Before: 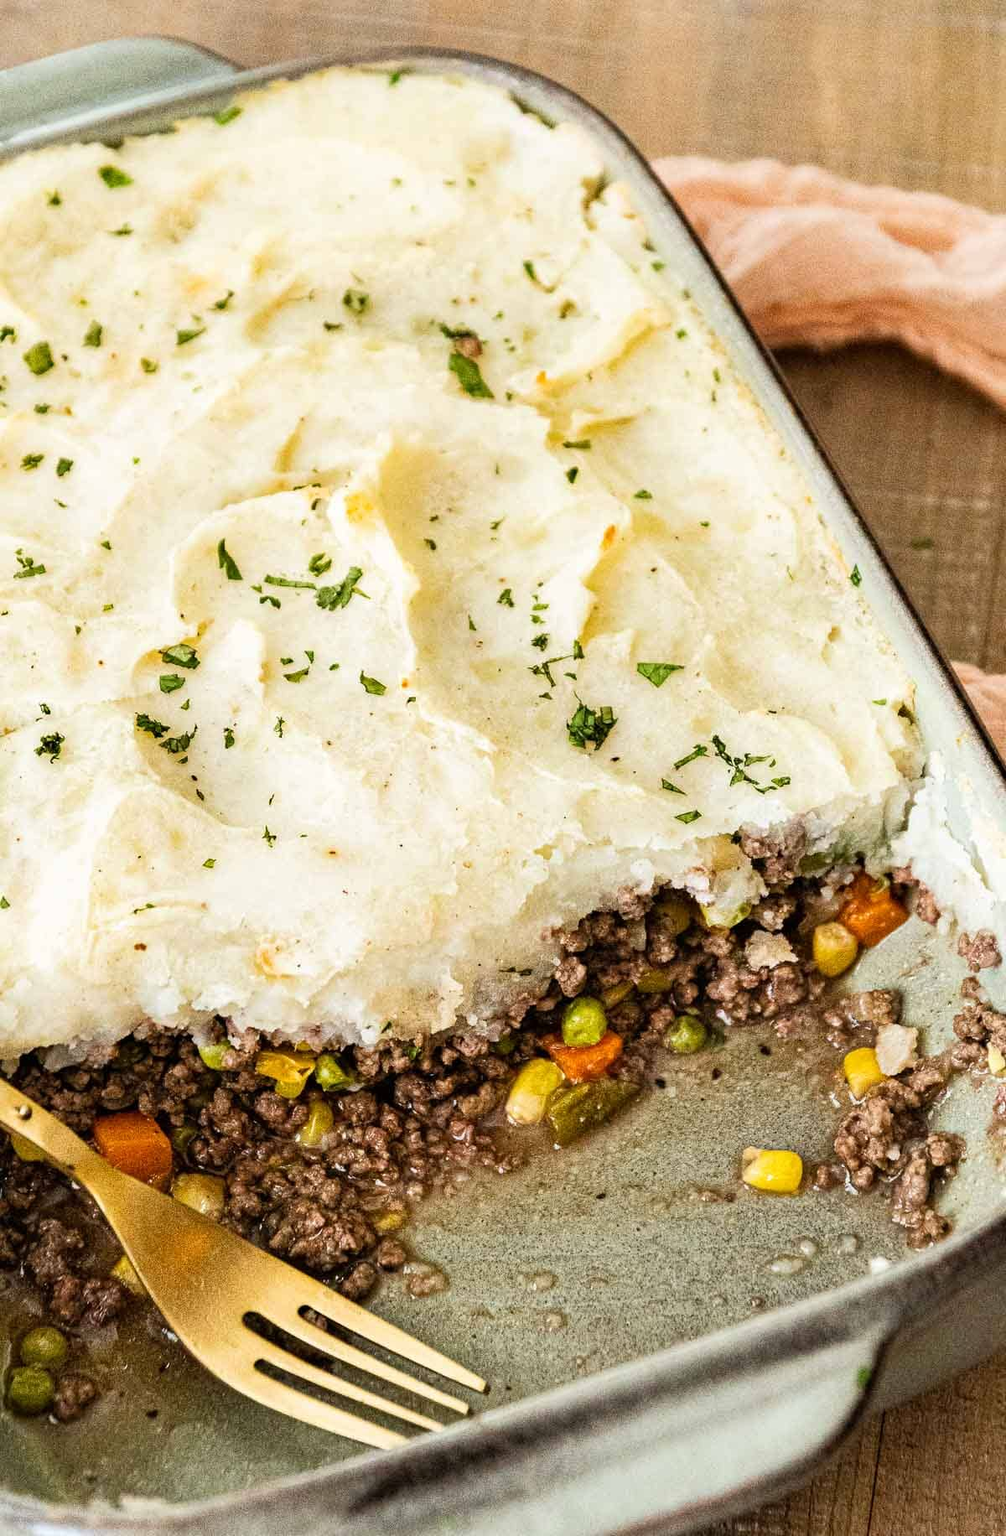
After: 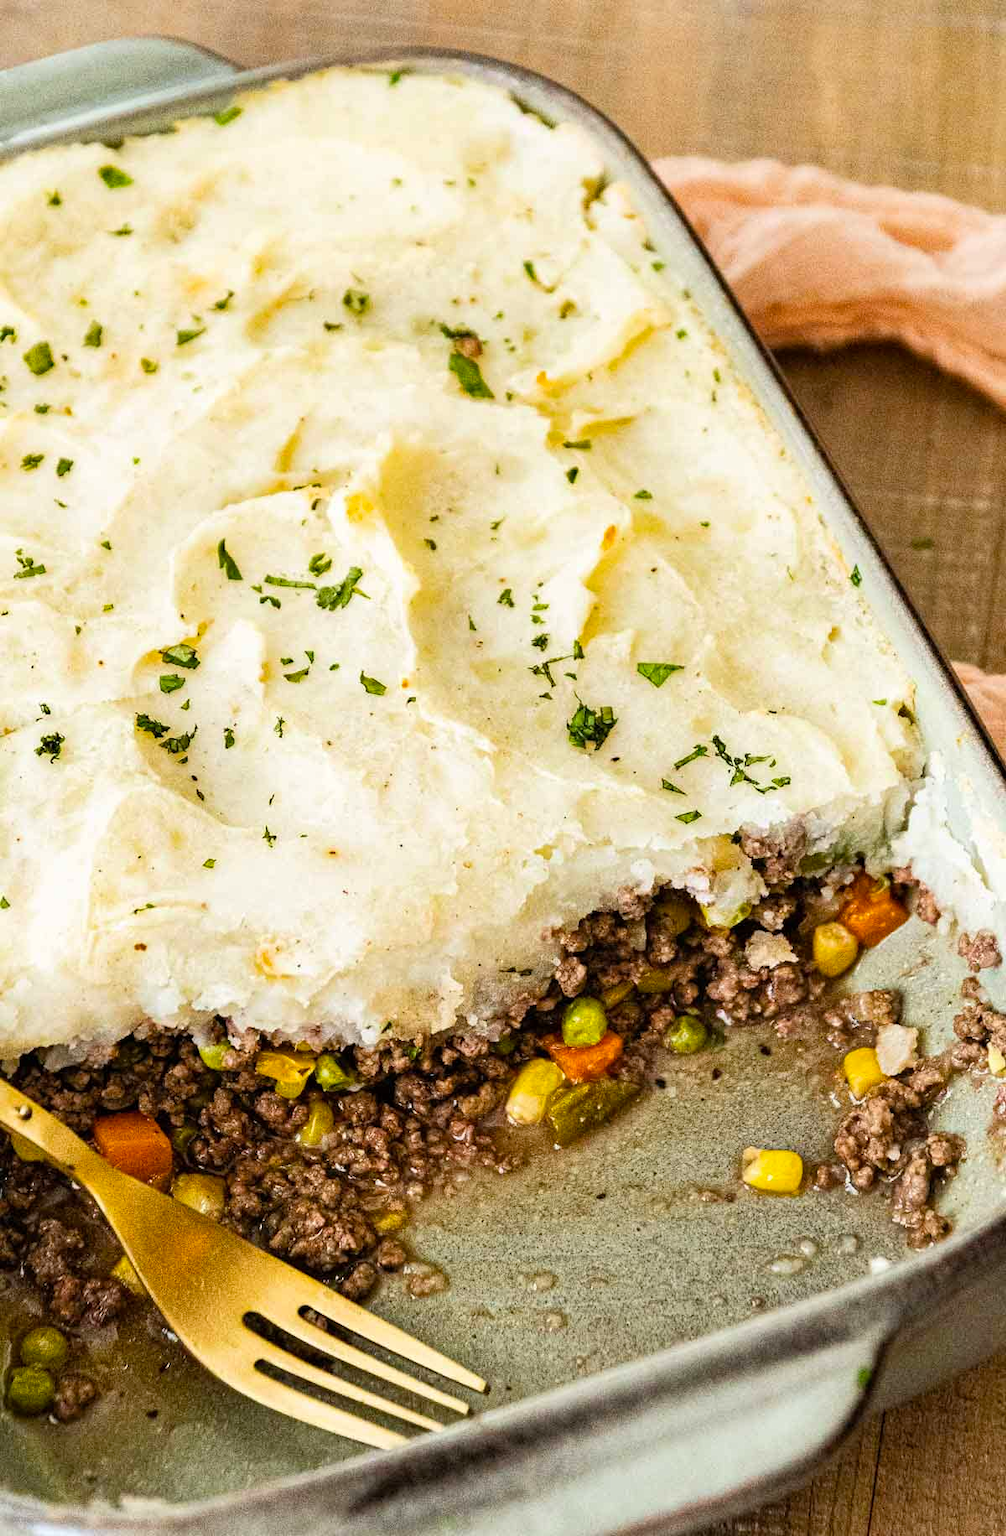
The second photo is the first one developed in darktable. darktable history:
color balance rgb: perceptual saturation grading › global saturation 17.504%
